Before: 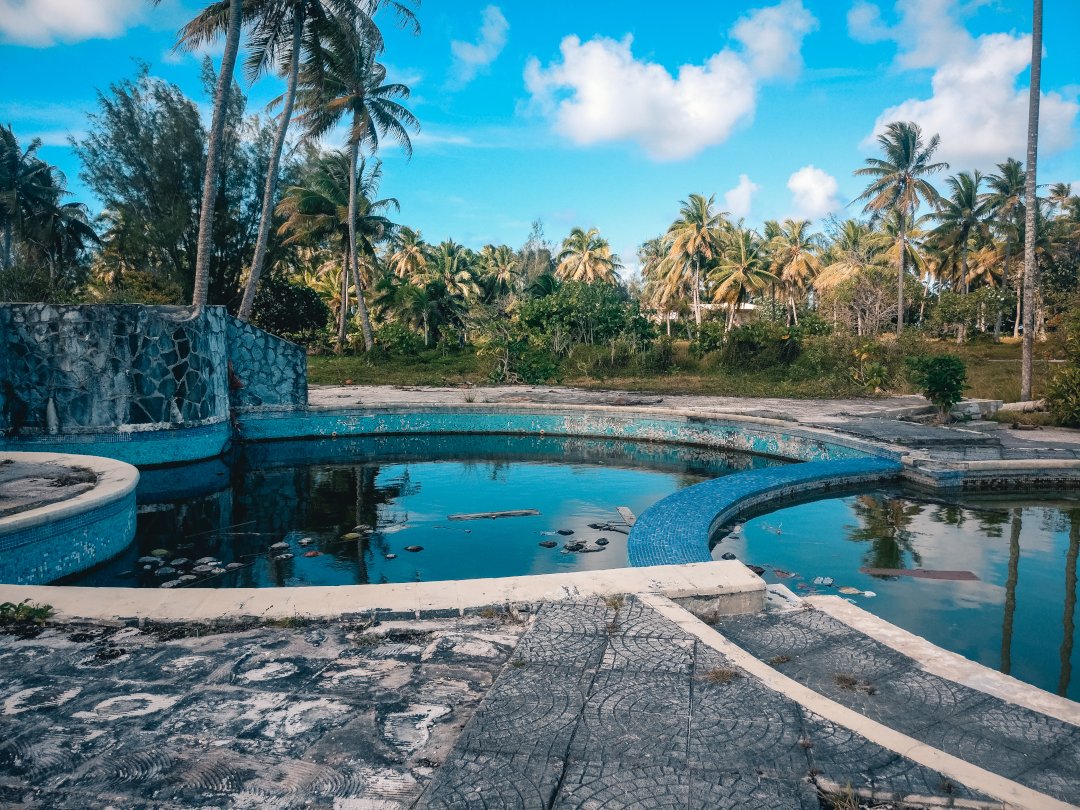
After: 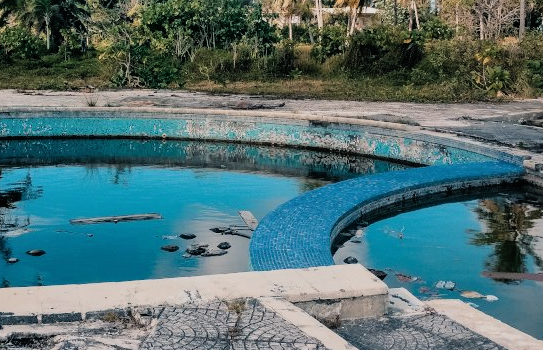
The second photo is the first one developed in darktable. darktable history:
shadows and highlights: highlights color adjustment 0%, low approximation 0.01, soften with gaussian
filmic rgb: black relative exposure -7.75 EV, white relative exposure 4.4 EV, threshold 3 EV, hardness 3.76, latitude 50%, contrast 1.1, color science v5 (2021), contrast in shadows safe, contrast in highlights safe, enable highlight reconstruction true
crop: left 35.03%, top 36.625%, right 14.663%, bottom 20.057%
